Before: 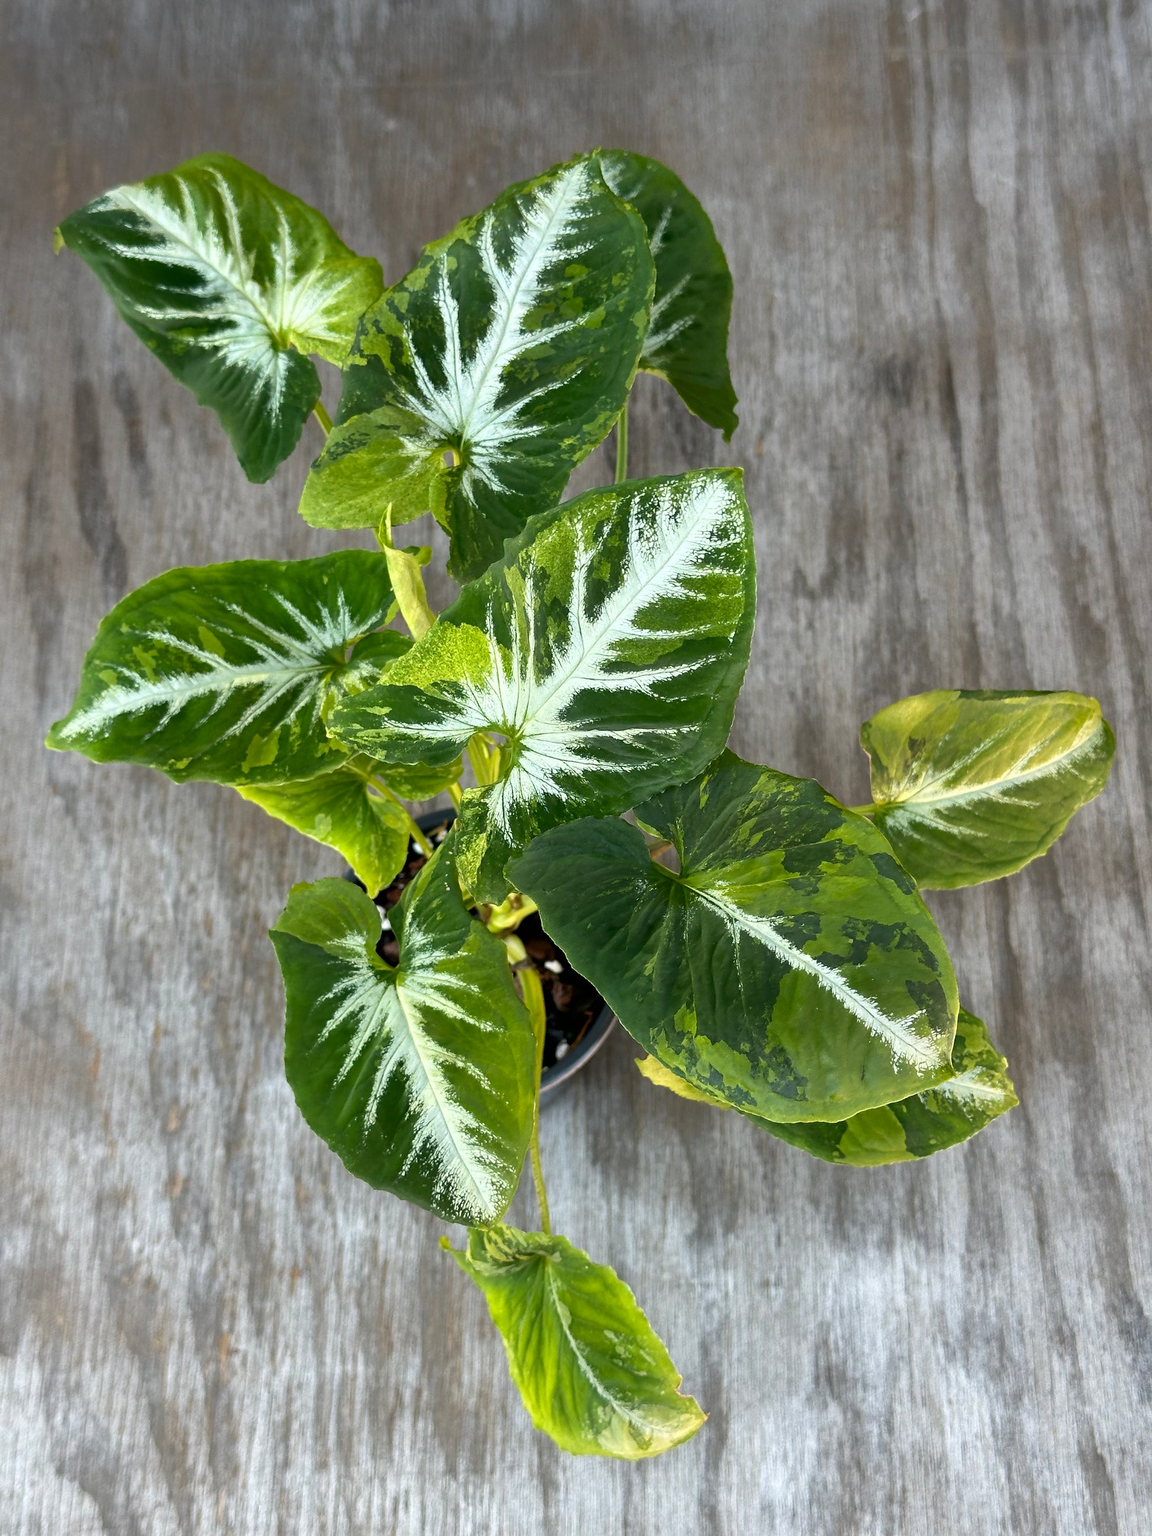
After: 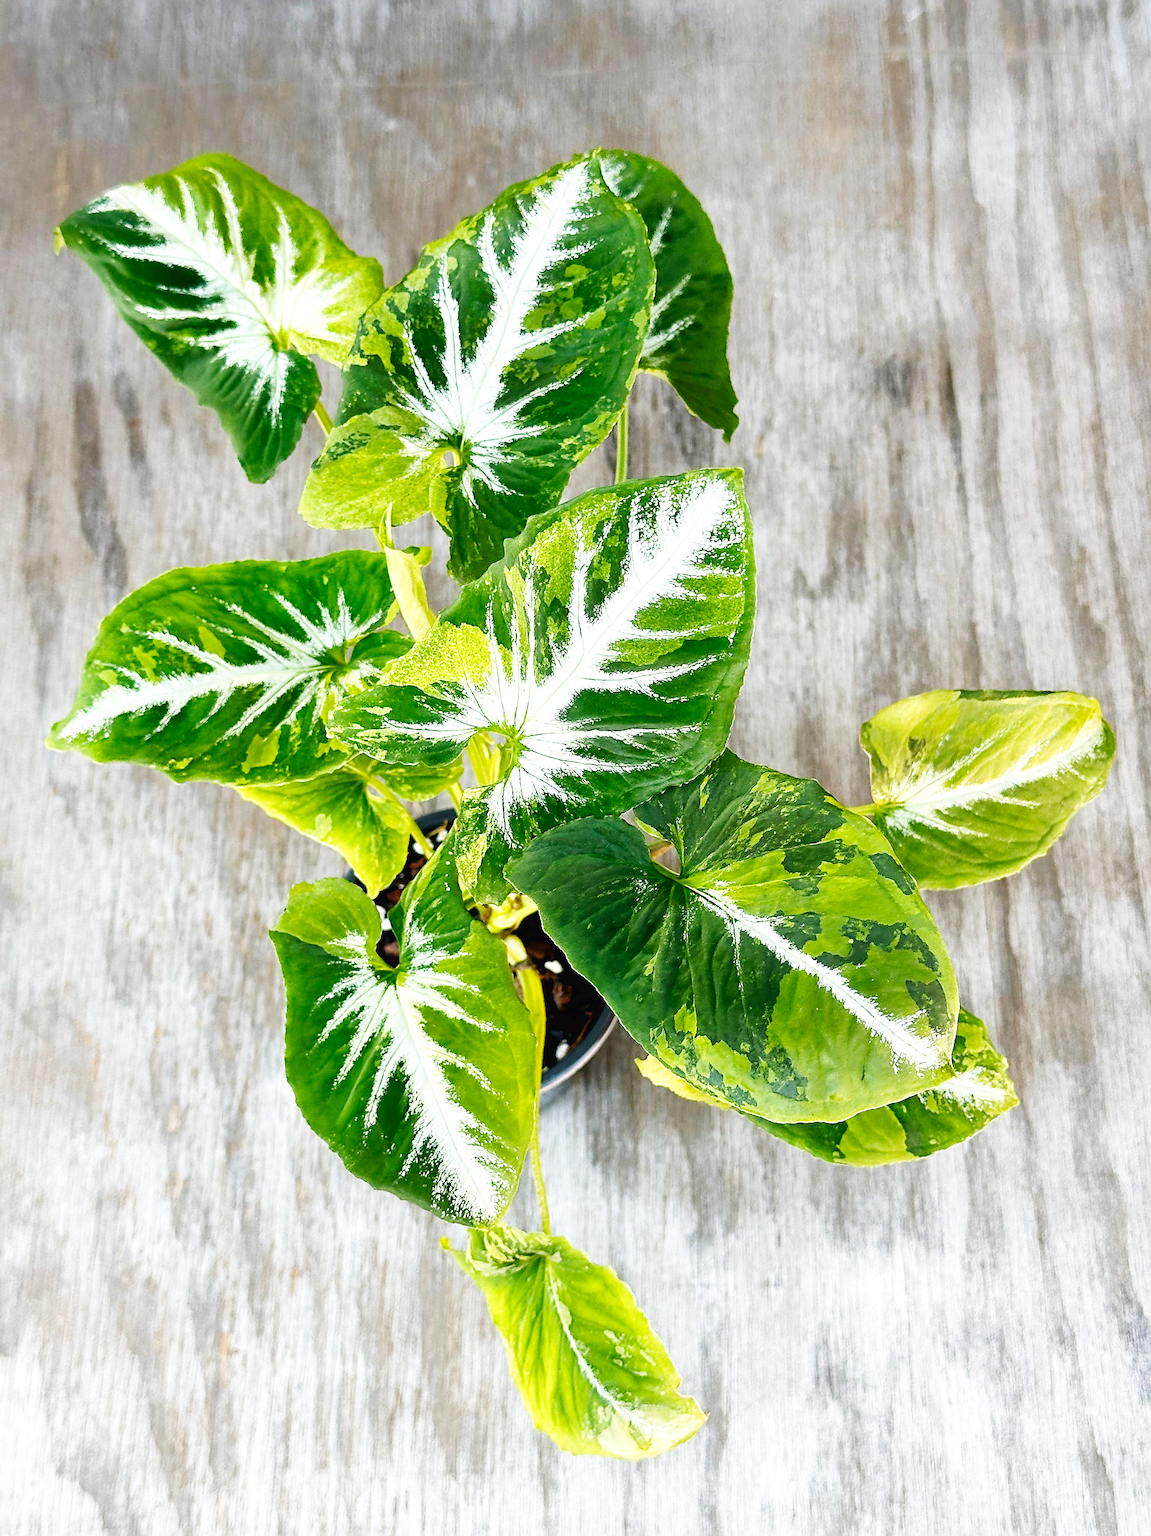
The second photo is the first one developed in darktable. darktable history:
sharpen: on, module defaults
base curve: curves: ch0 [(0, 0.003) (0.001, 0.002) (0.006, 0.004) (0.02, 0.022) (0.048, 0.086) (0.094, 0.234) (0.162, 0.431) (0.258, 0.629) (0.385, 0.8) (0.548, 0.918) (0.751, 0.988) (1, 1)], preserve colors none
